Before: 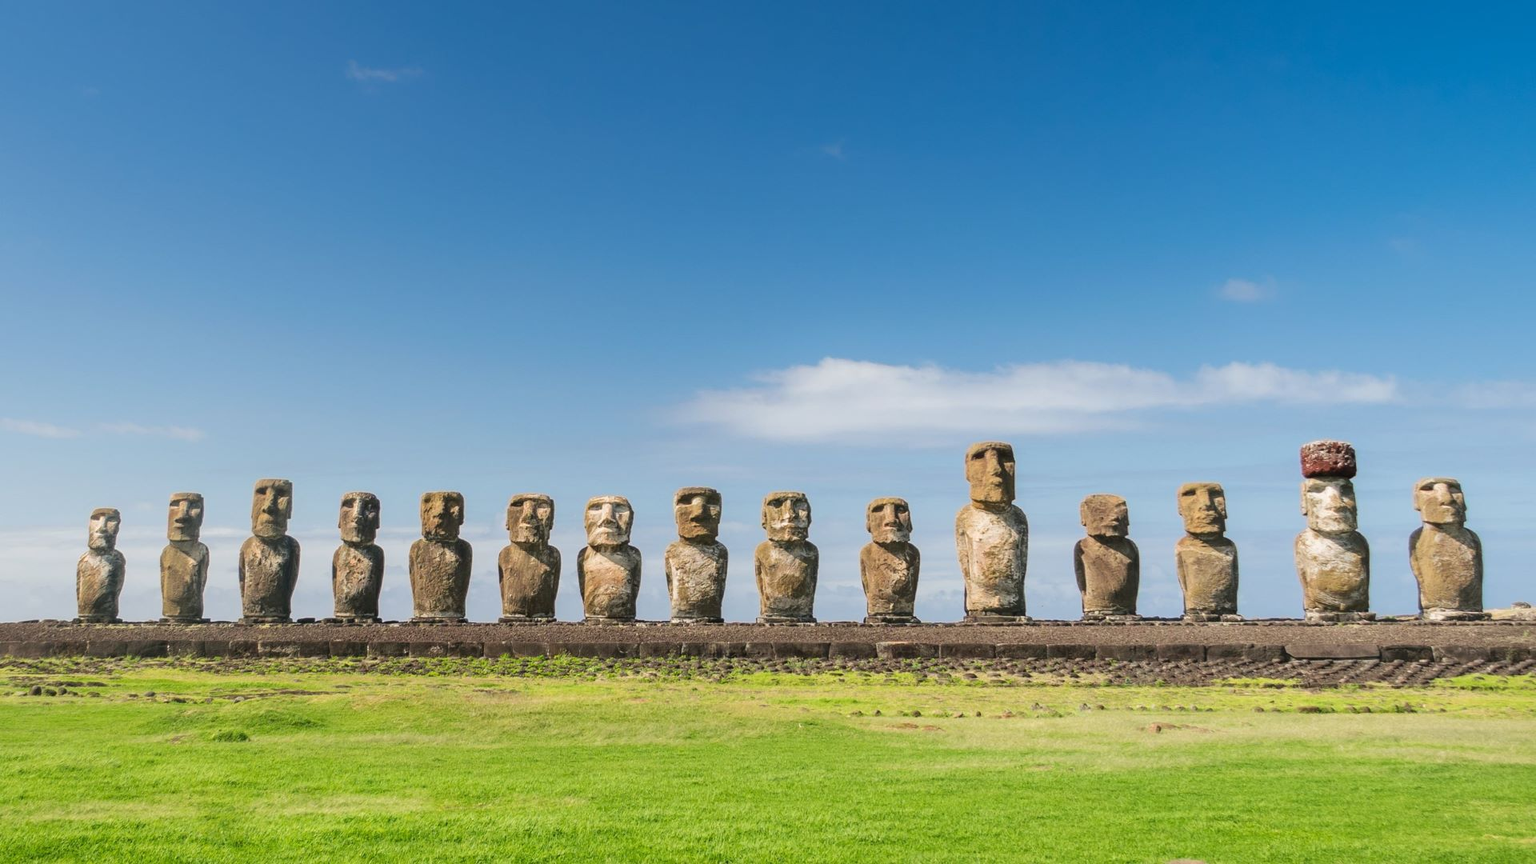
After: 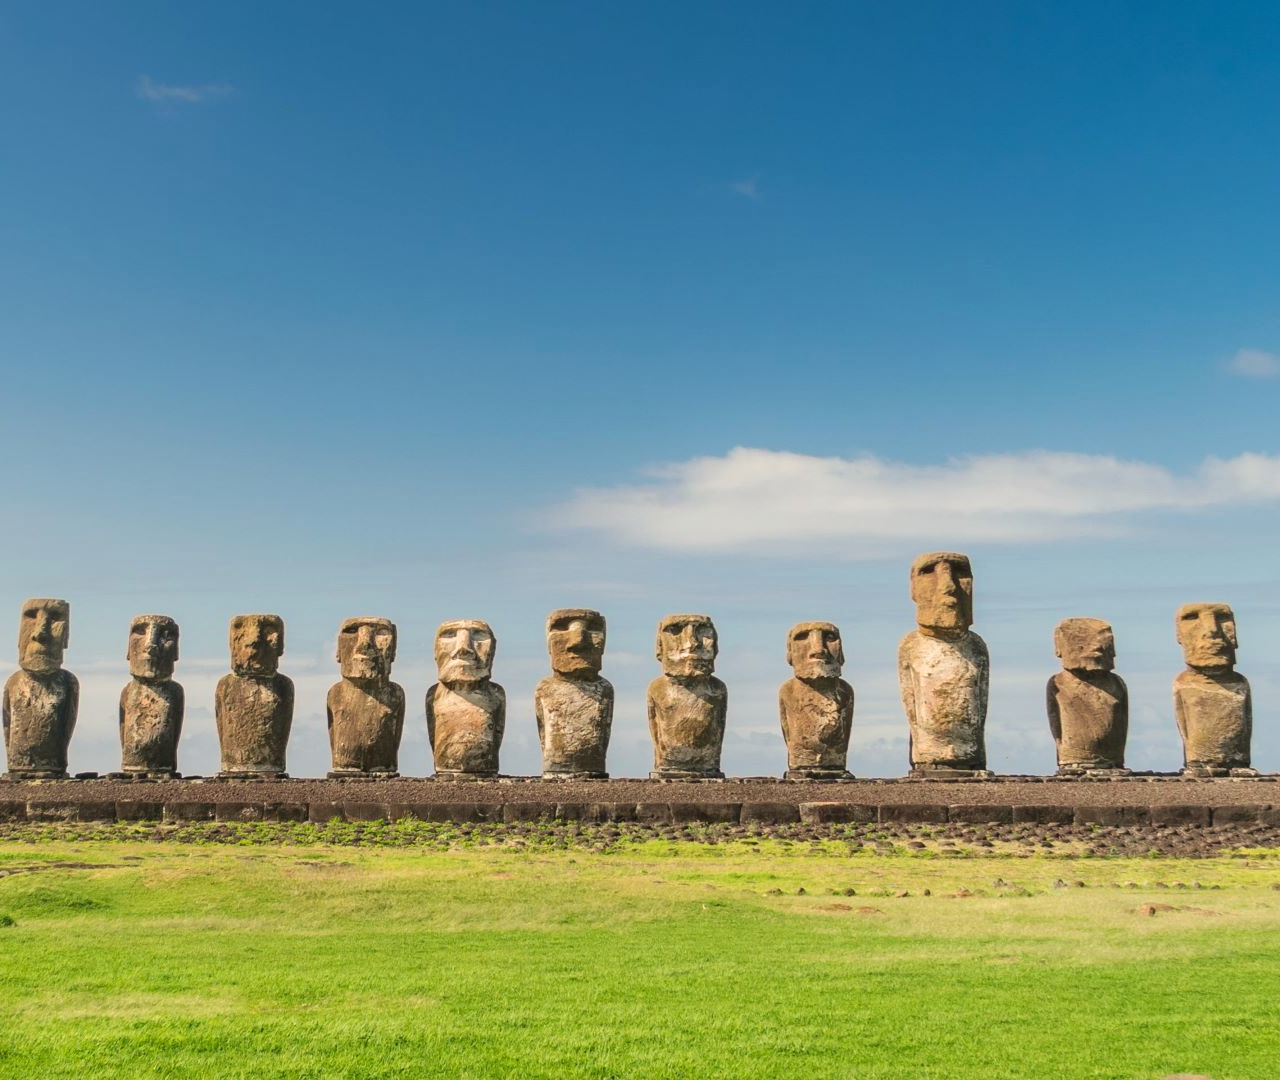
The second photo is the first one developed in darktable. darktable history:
crop and rotate: left 15.446%, right 17.836%
white balance: red 1.045, blue 0.932
